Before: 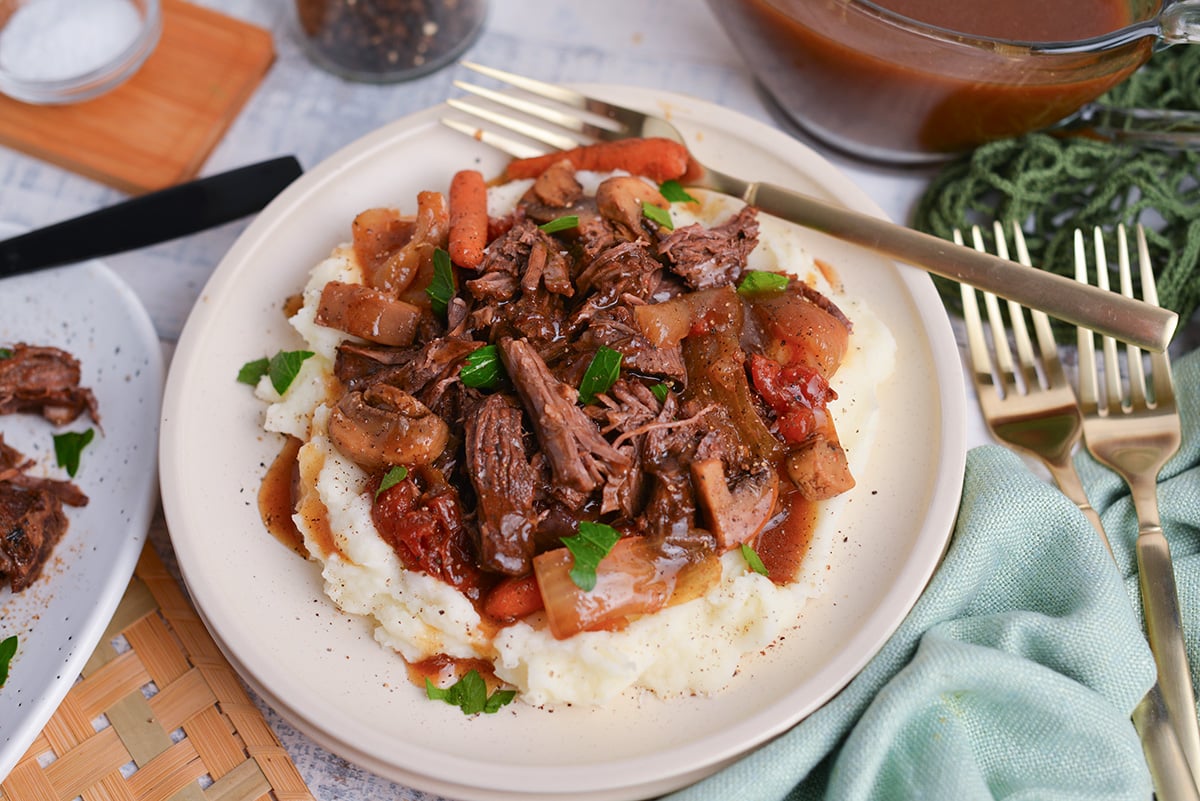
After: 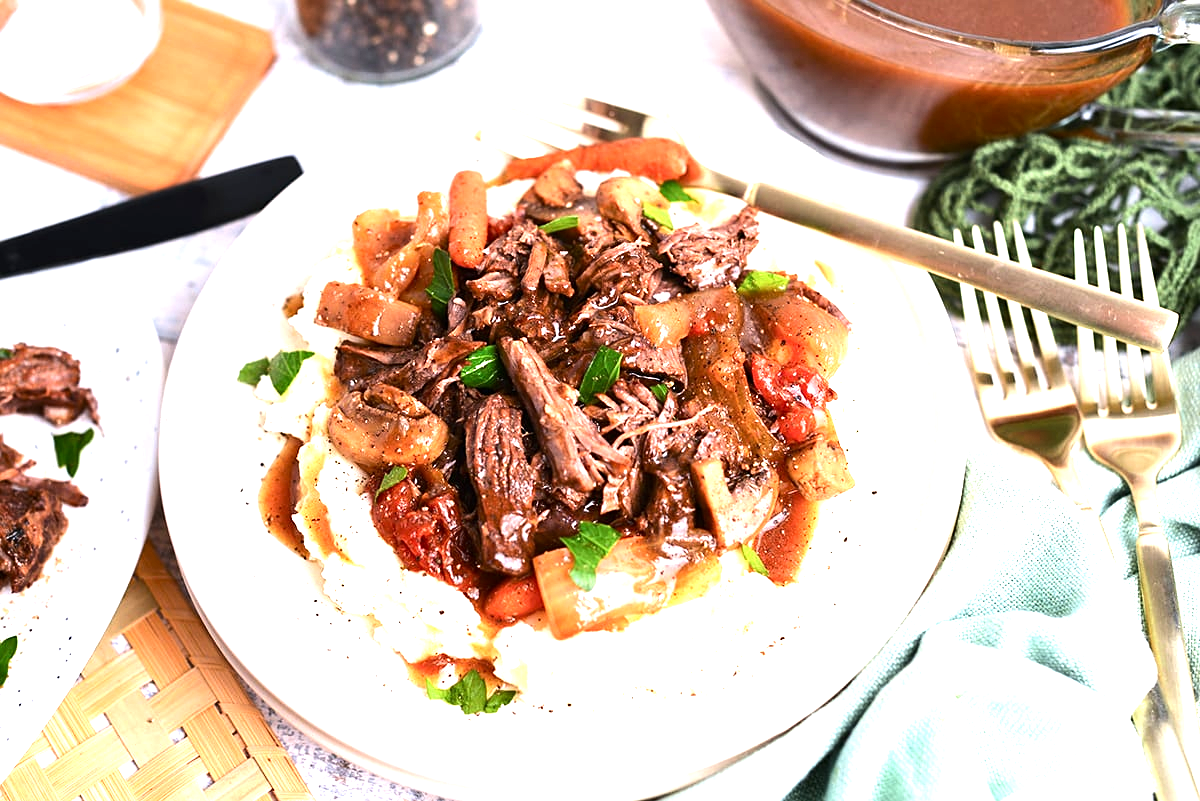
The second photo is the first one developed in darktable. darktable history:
exposure: black level correction 0.001, exposure 1.116 EV, compensate highlight preservation false
tone equalizer: -8 EV -0.75 EV, -7 EV -0.7 EV, -6 EV -0.6 EV, -5 EV -0.4 EV, -3 EV 0.4 EV, -2 EV 0.6 EV, -1 EV 0.7 EV, +0 EV 0.75 EV, edges refinement/feathering 500, mask exposure compensation -1.57 EV, preserve details no
sharpen: amount 0.2
